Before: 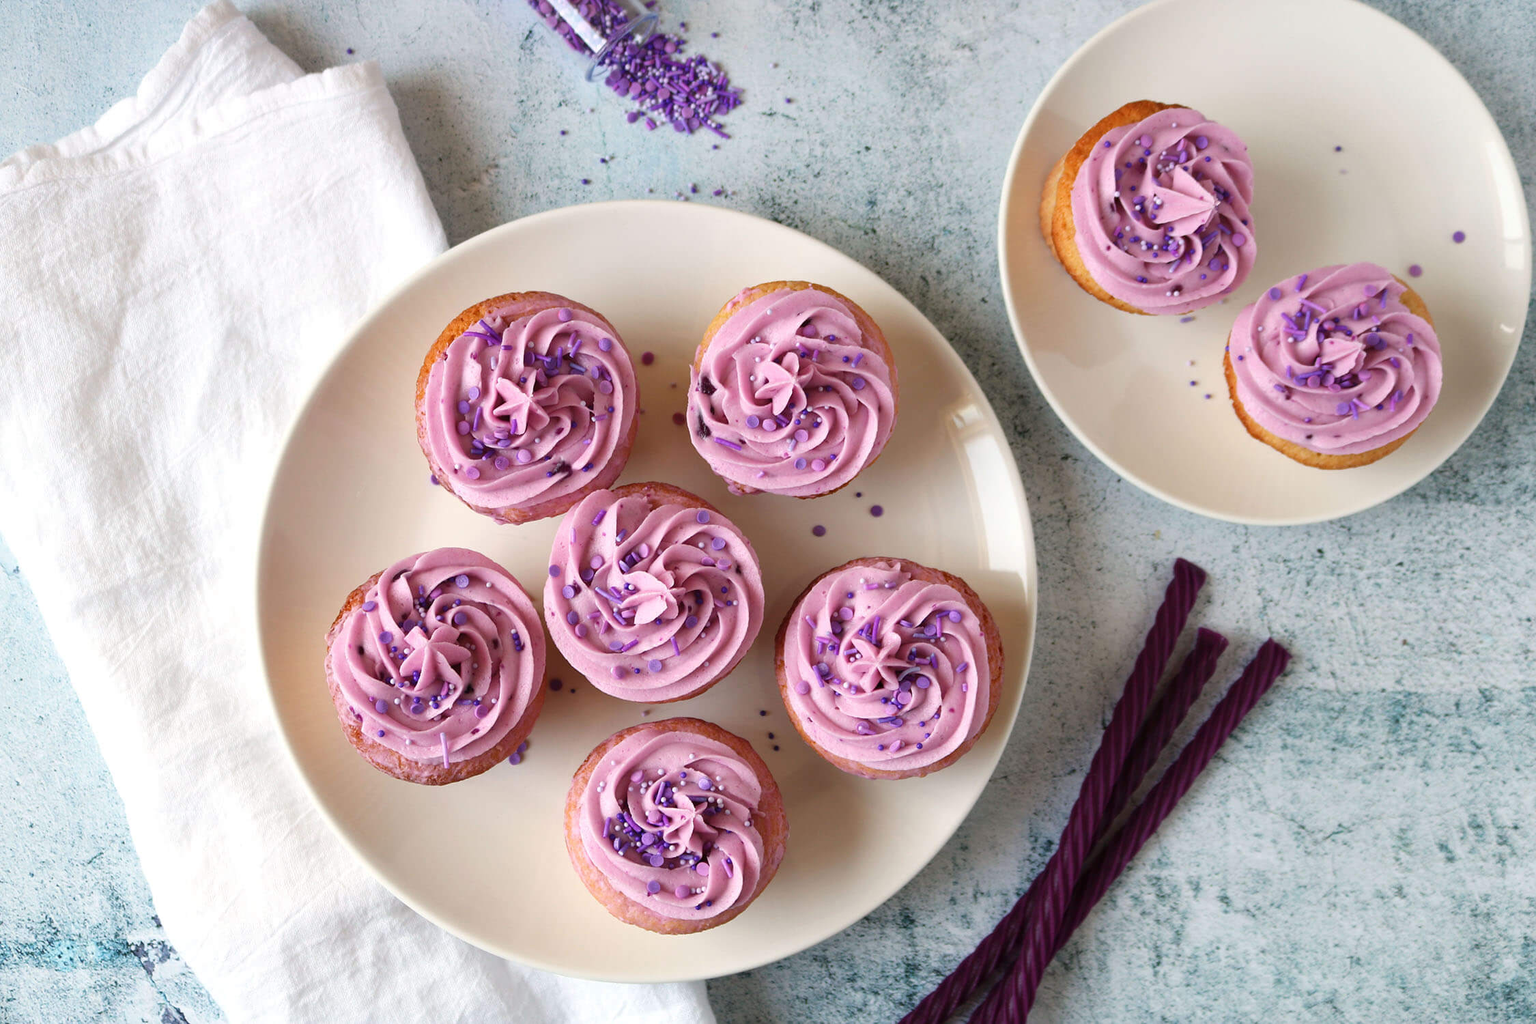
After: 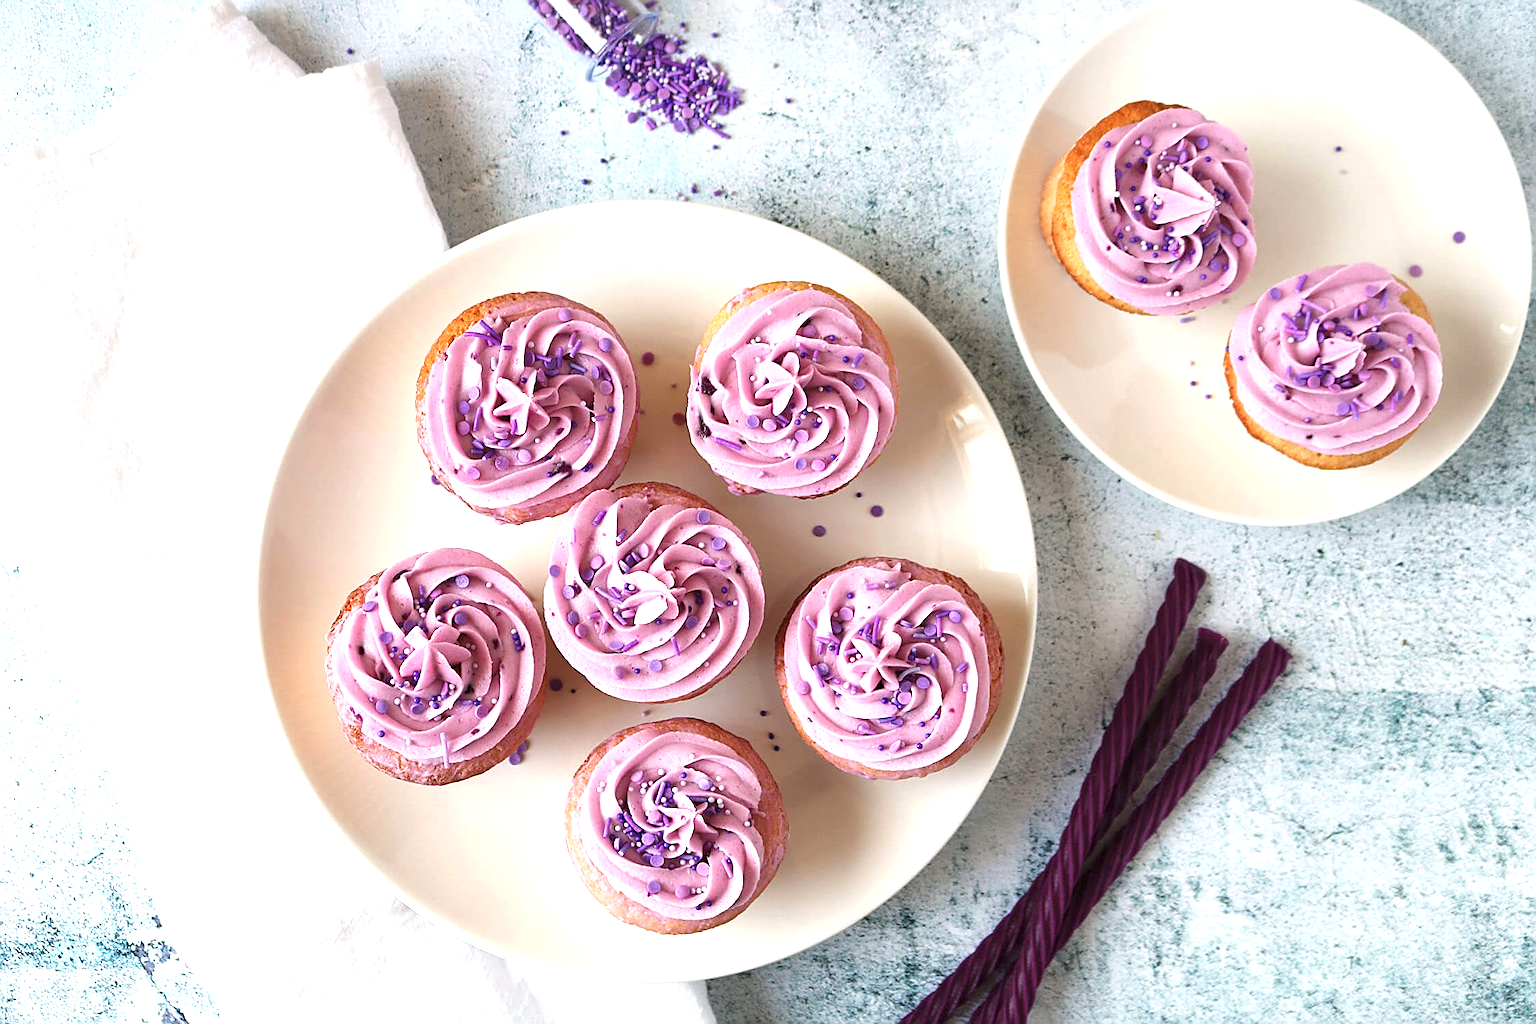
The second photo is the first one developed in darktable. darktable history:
contrast brightness saturation: contrast 0.005, saturation -0.065
sharpen: amount 0.741
exposure: exposure 0.741 EV, compensate highlight preservation false
